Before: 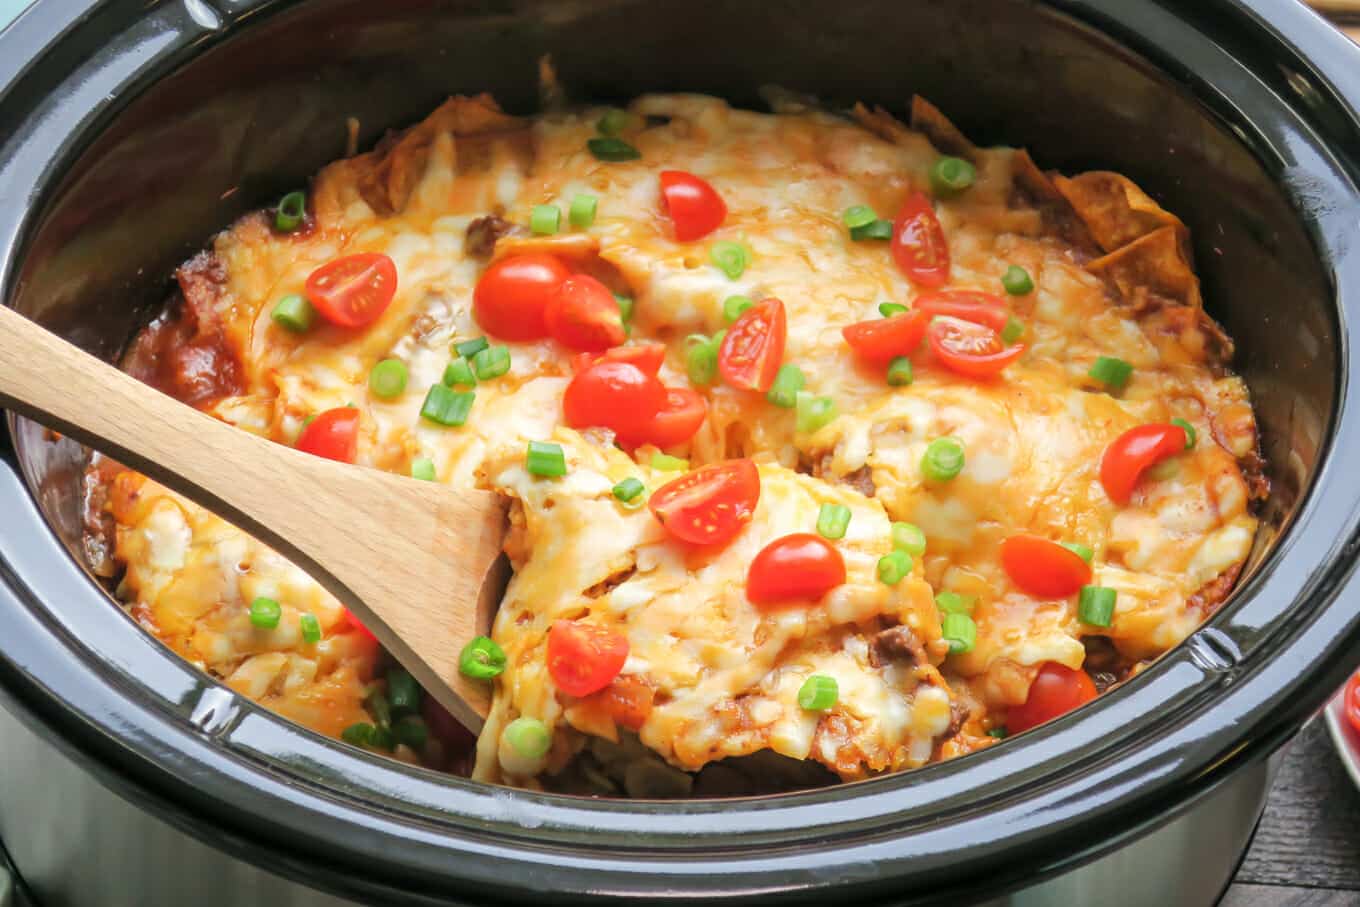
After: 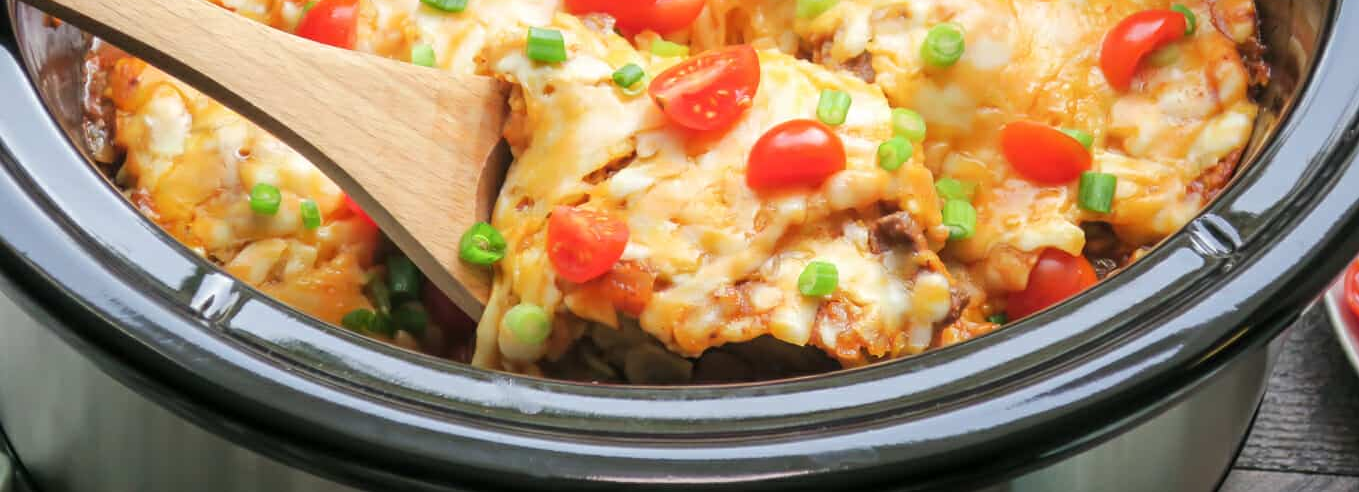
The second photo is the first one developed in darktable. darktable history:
crop and rotate: top 45.659%, right 0.024%
exposure: compensate exposure bias true, compensate highlight preservation false
